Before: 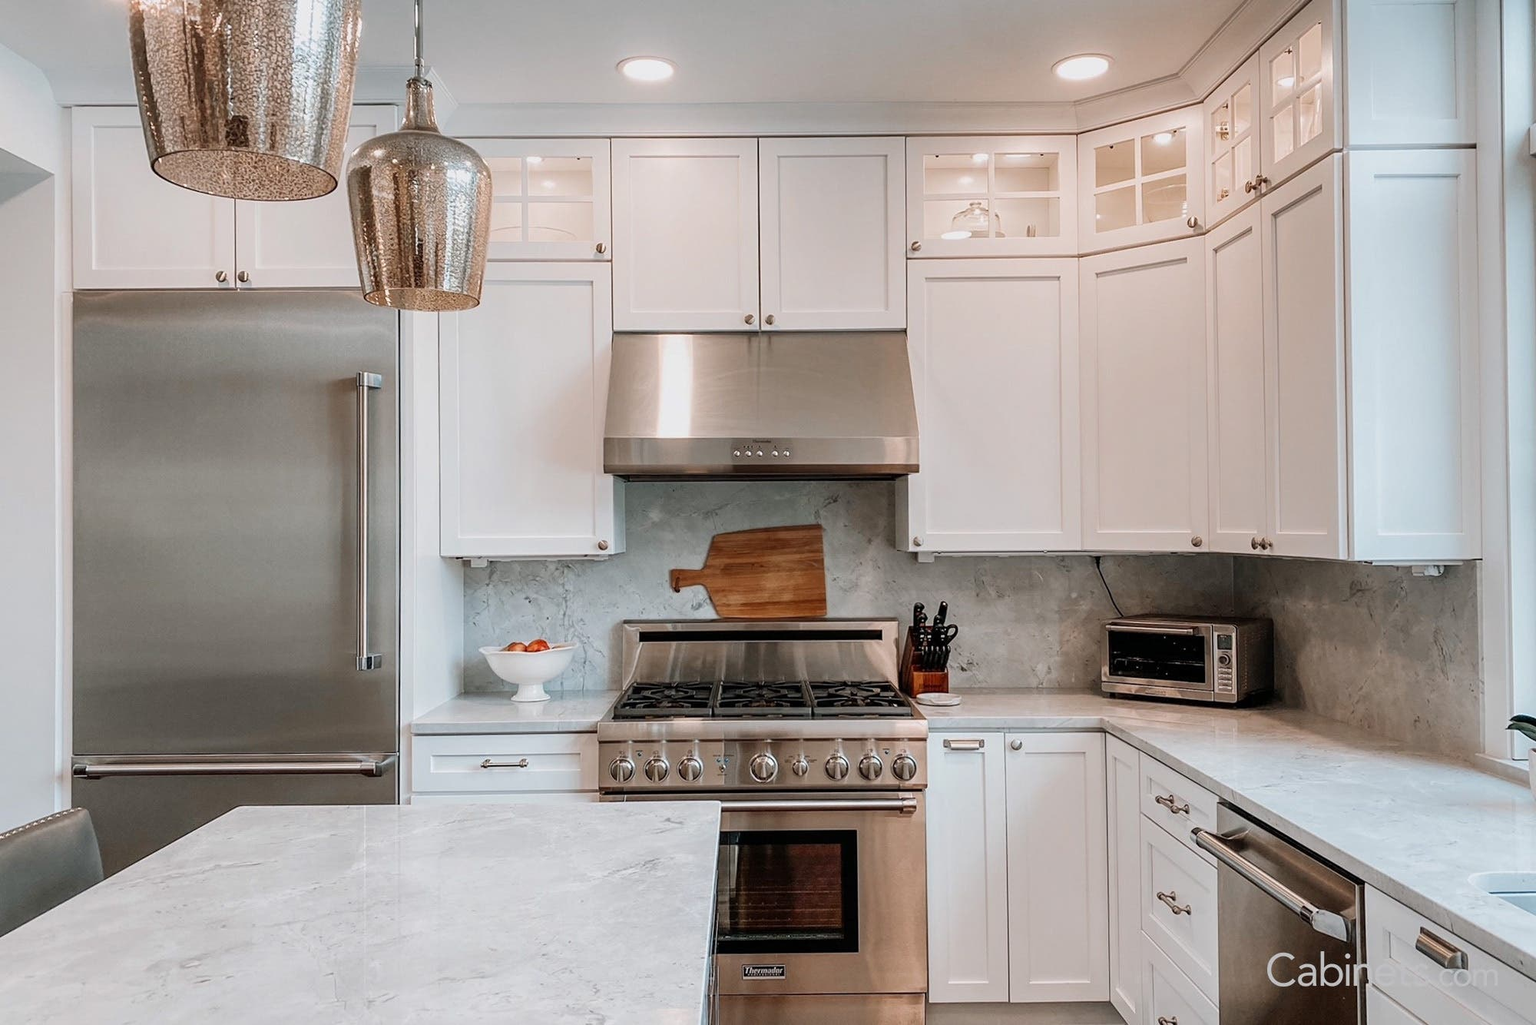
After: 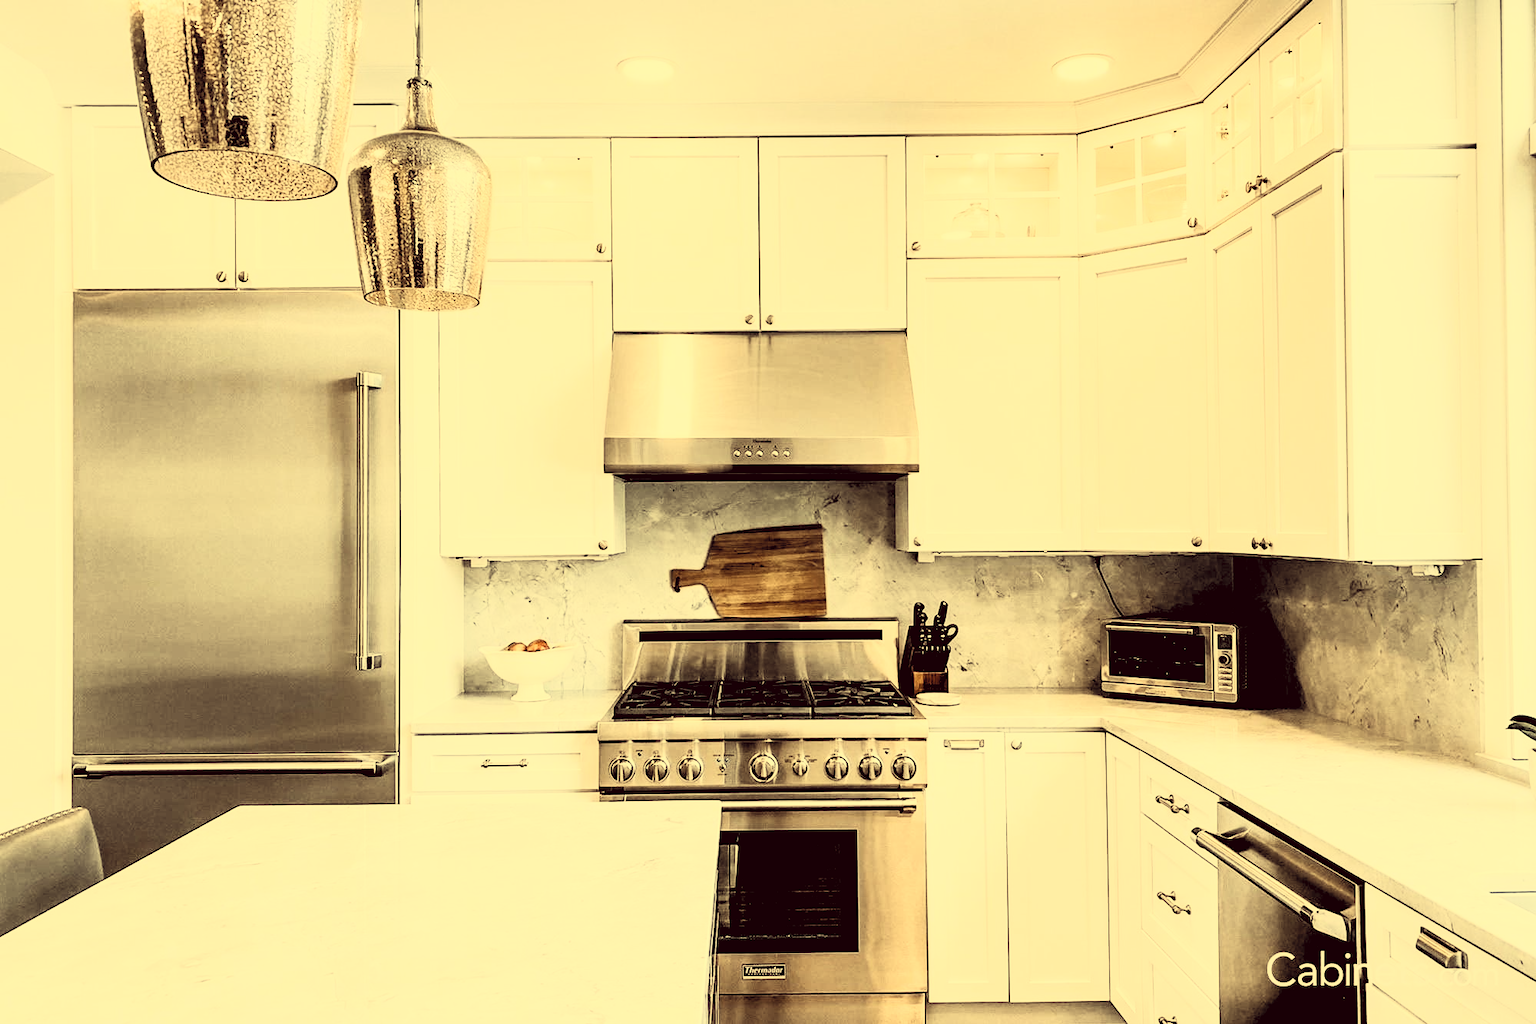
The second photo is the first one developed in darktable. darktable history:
filmic rgb: black relative exposure -7.15 EV, white relative exposure 5.36 EV, hardness 3.02
contrast brightness saturation: contrast 0.57, brightness 0.57, saturation -0.34
color correction: highlights a* -0.482, highlights b* 40, shadows a* 9.8, shadows b* -0.161
rgb levels: levels [[0.029, 0.461, 0.922], [0, 0.5, 1], [0, 0.5, 1]]
